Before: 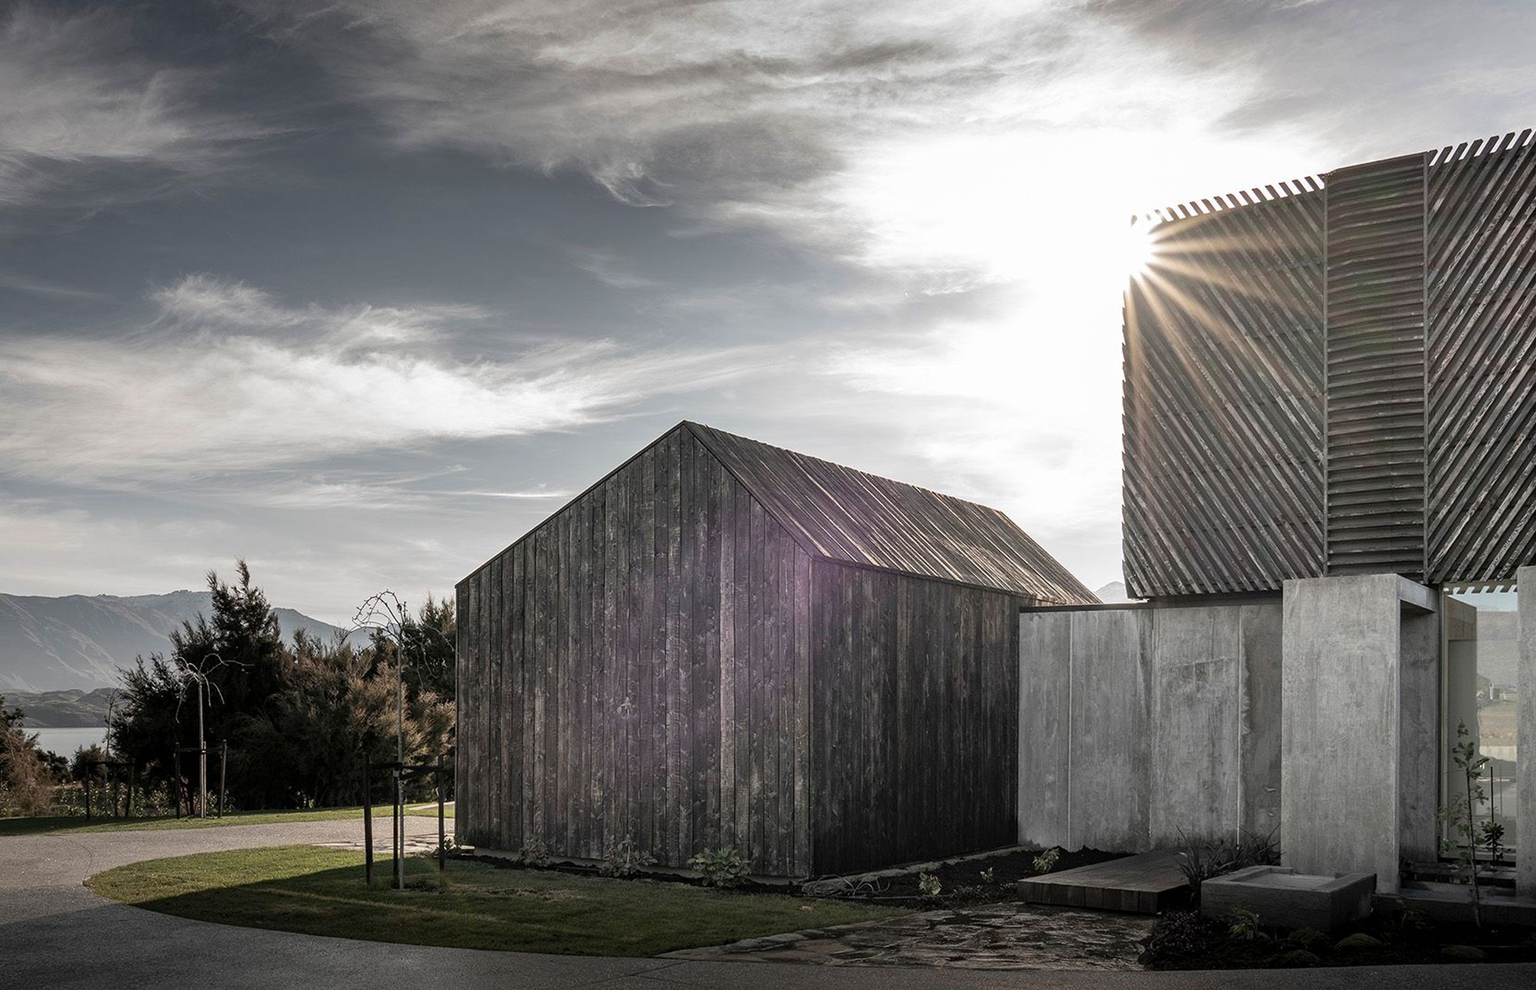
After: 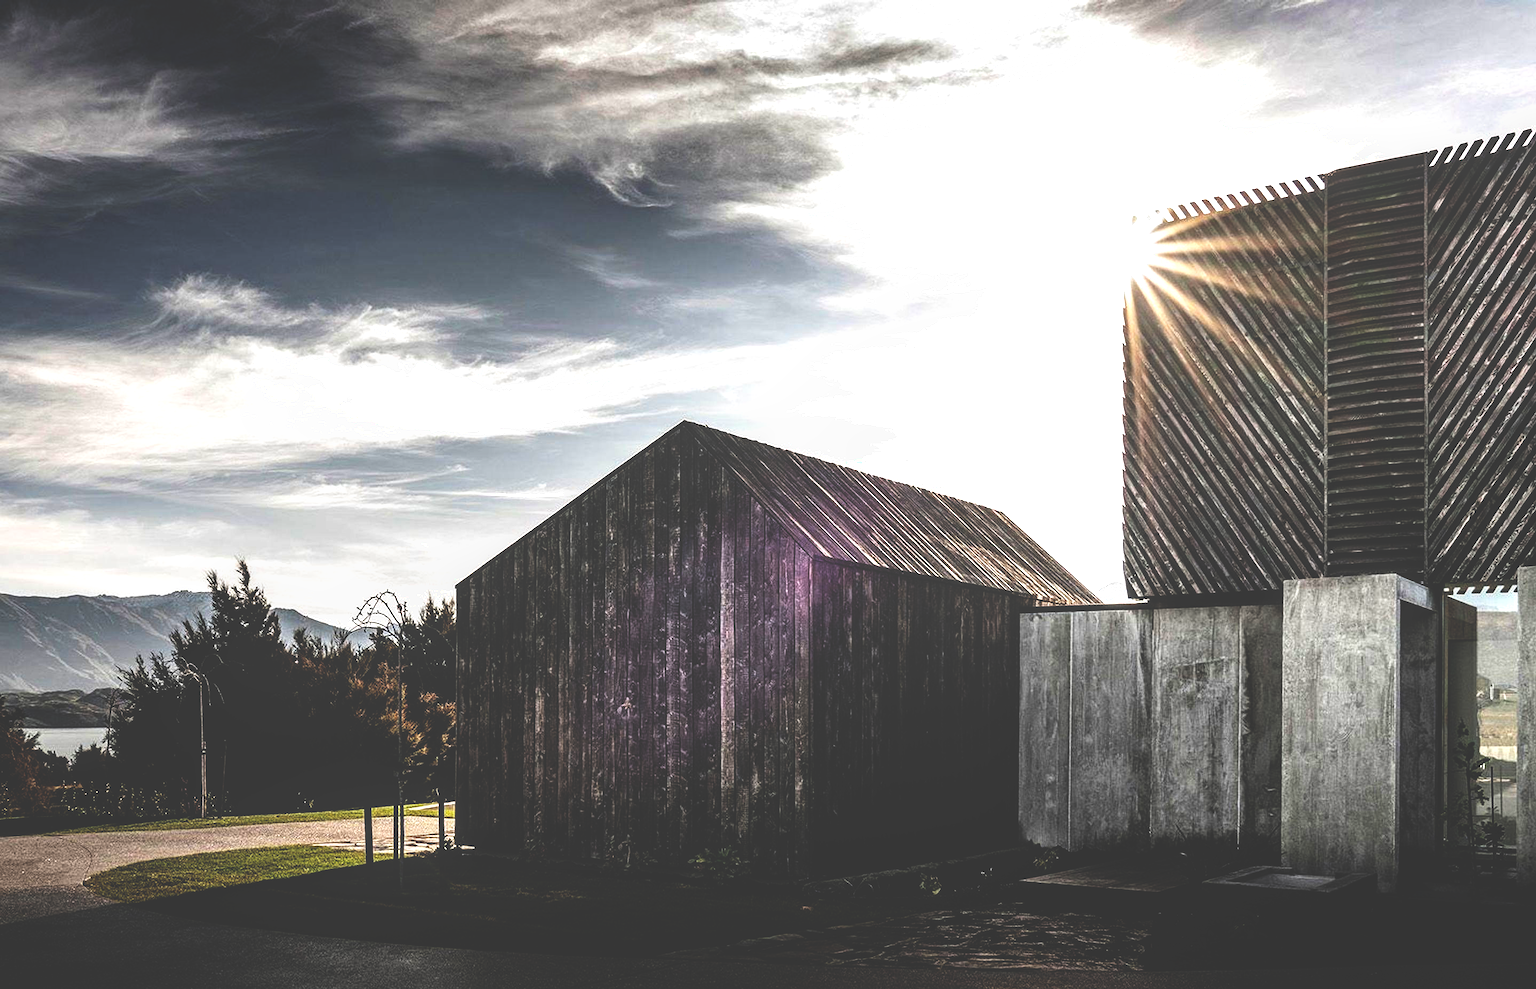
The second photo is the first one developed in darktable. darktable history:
base curve: curves: ch0 [(0, 0.036) (0.083, 0.04) (0.804, 1)], preserve colors none
local contrast: on, module defaults
exposure: black level correction 0.001, exposure 0.498 EV, compensate highlight preservation false
